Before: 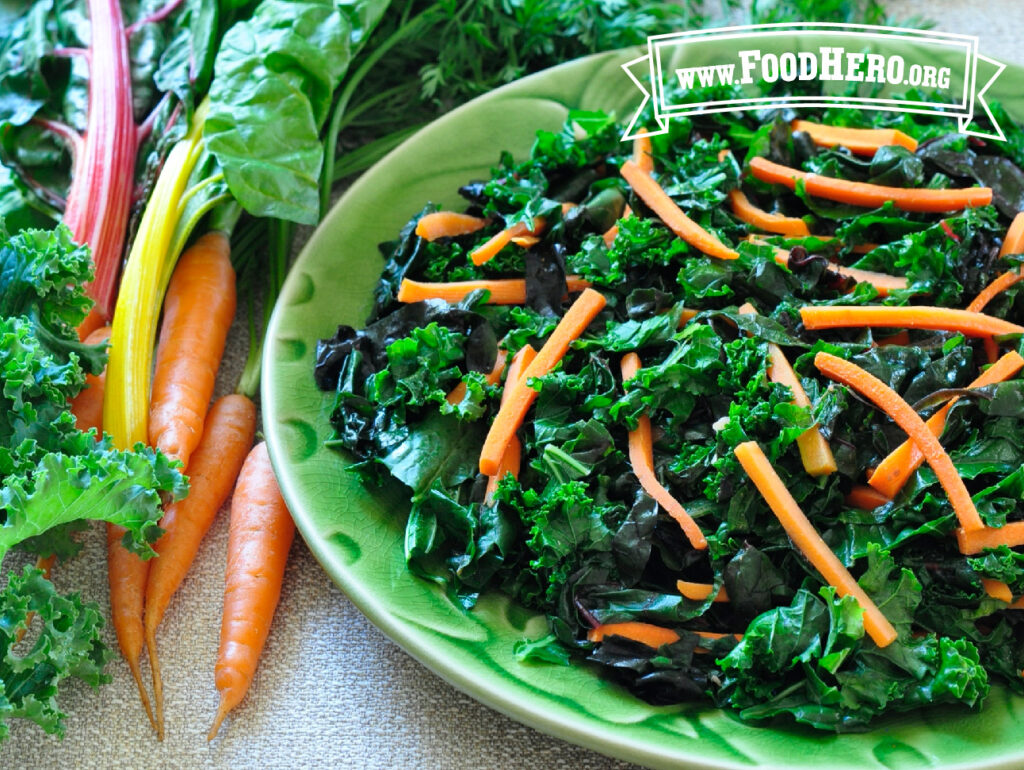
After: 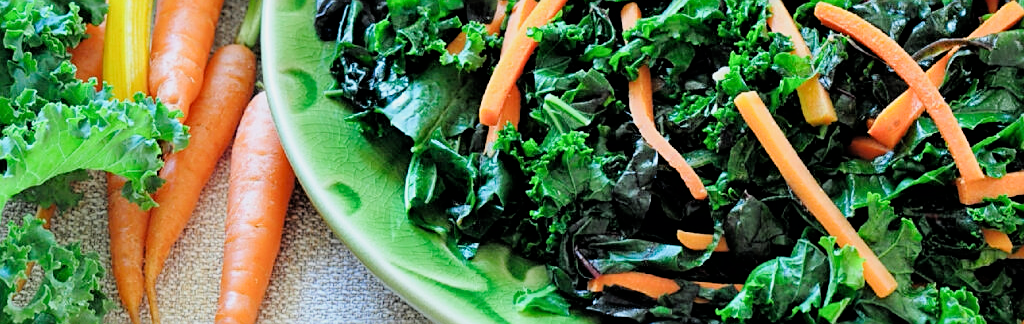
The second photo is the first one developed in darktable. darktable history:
sharpen: on, module defaults
filmic rgb: black relative exposure -4.88 EV, hardness 2.82
exposure: exposure 0.64 EV, compensate highlight preservation false
crop: top 45.551%, bottom 12.262%
